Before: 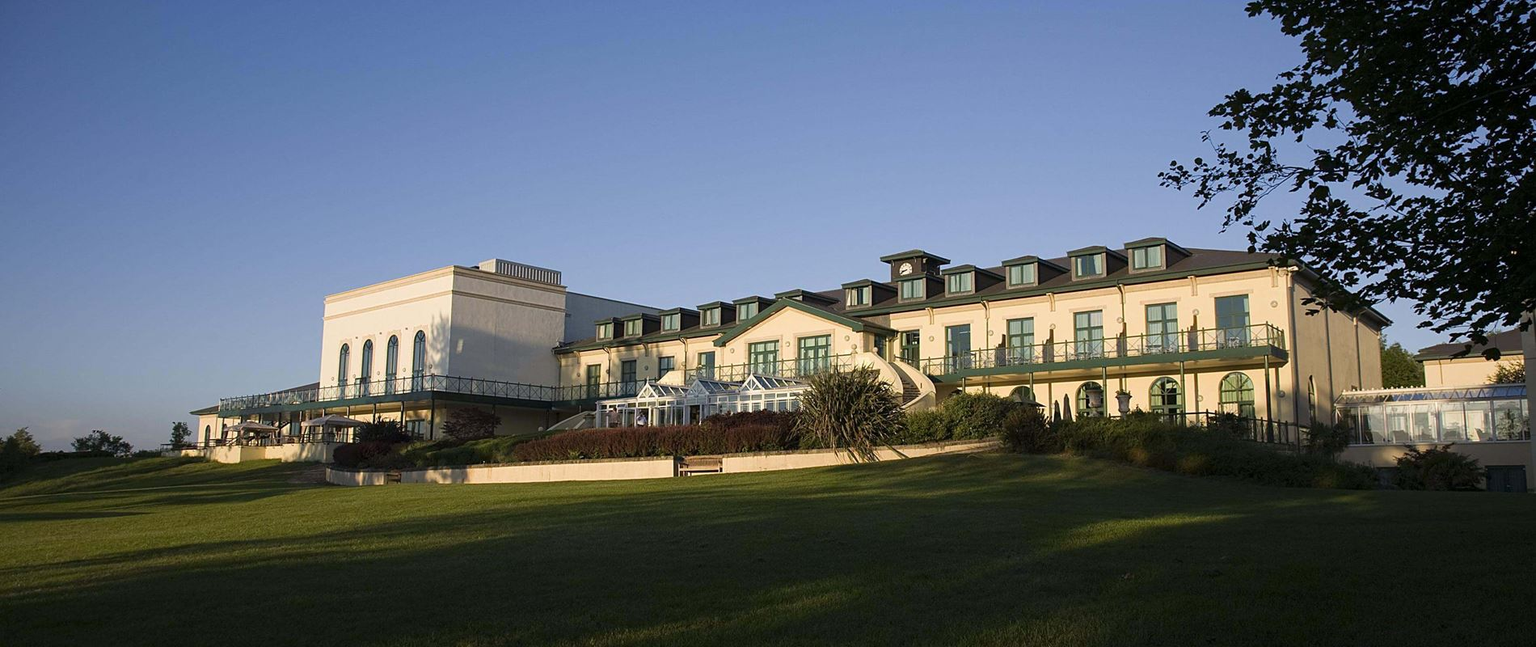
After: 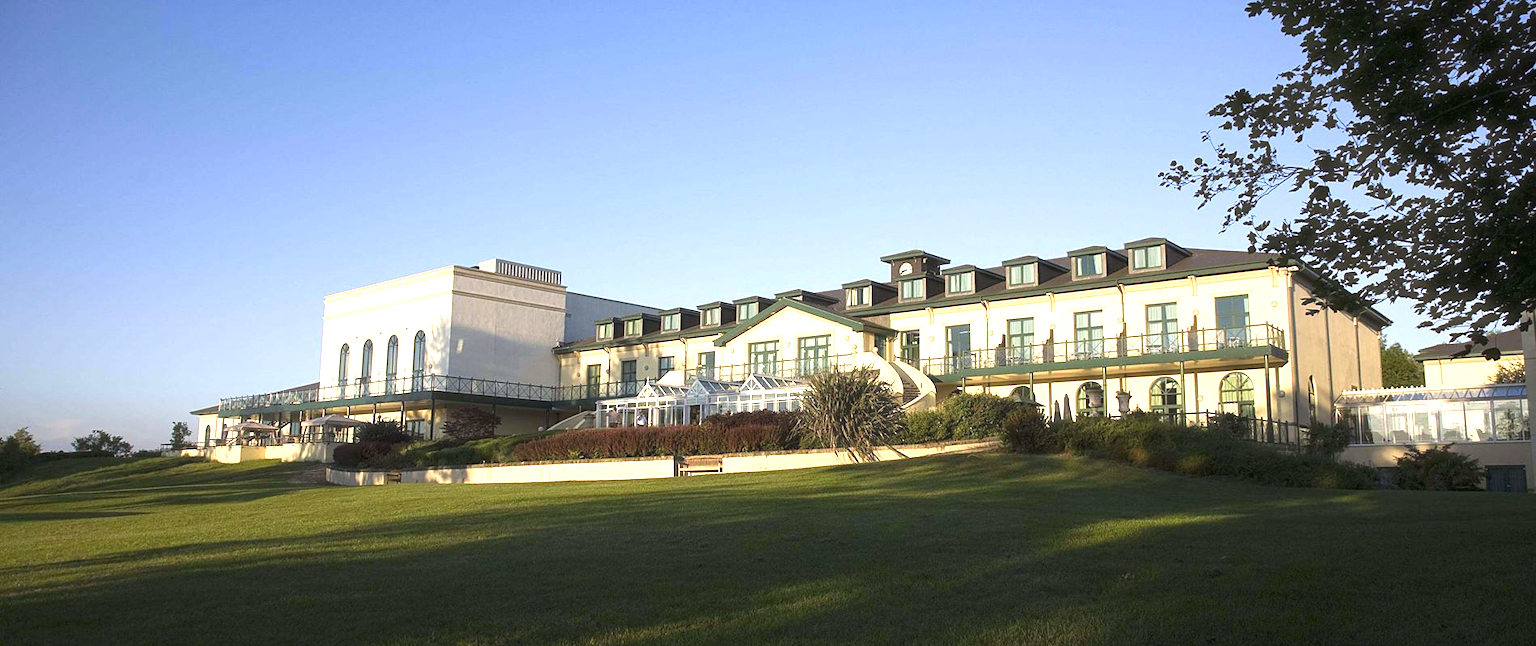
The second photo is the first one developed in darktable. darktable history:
haze removal: strength -0.05
exposure: black level correction 0, exposure 1.1 EV, compensate exposure bias true, compensate highlight preservation false
